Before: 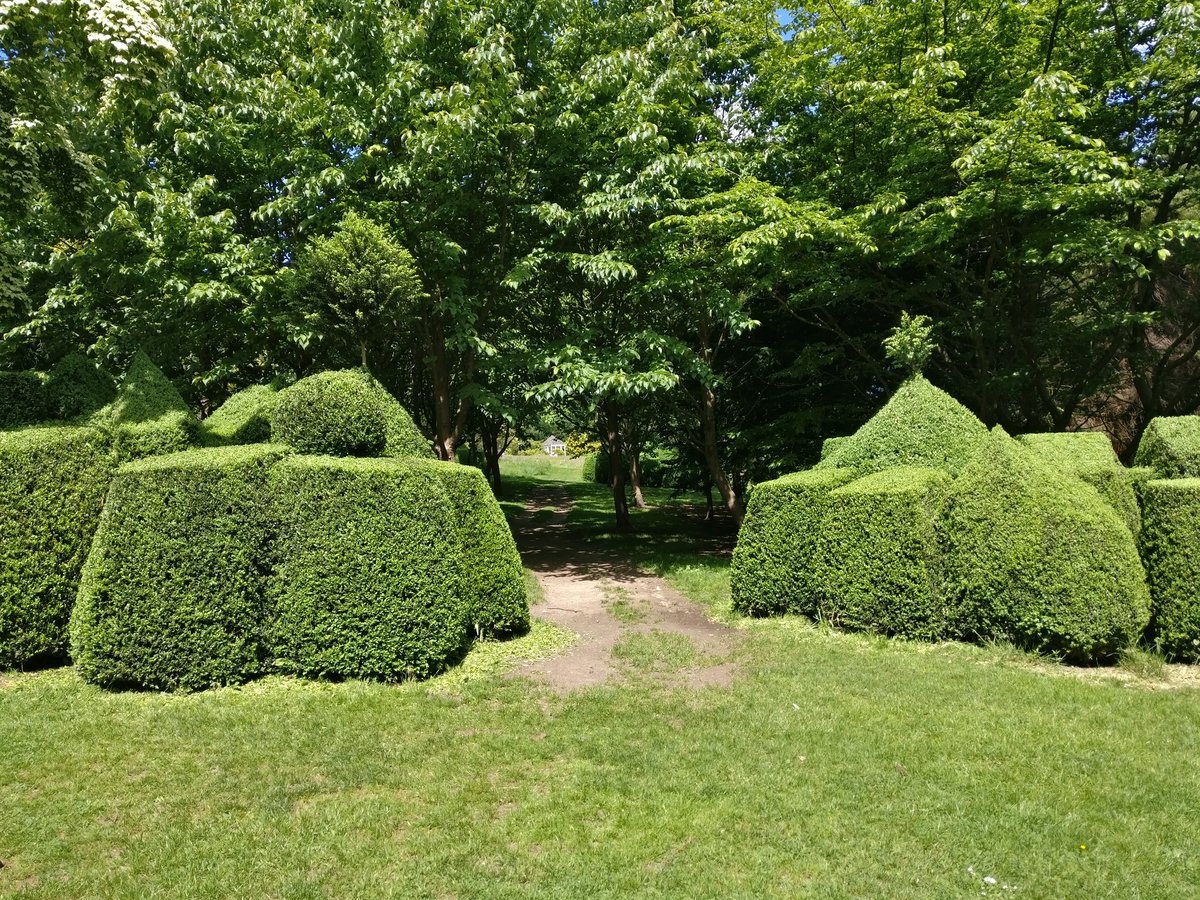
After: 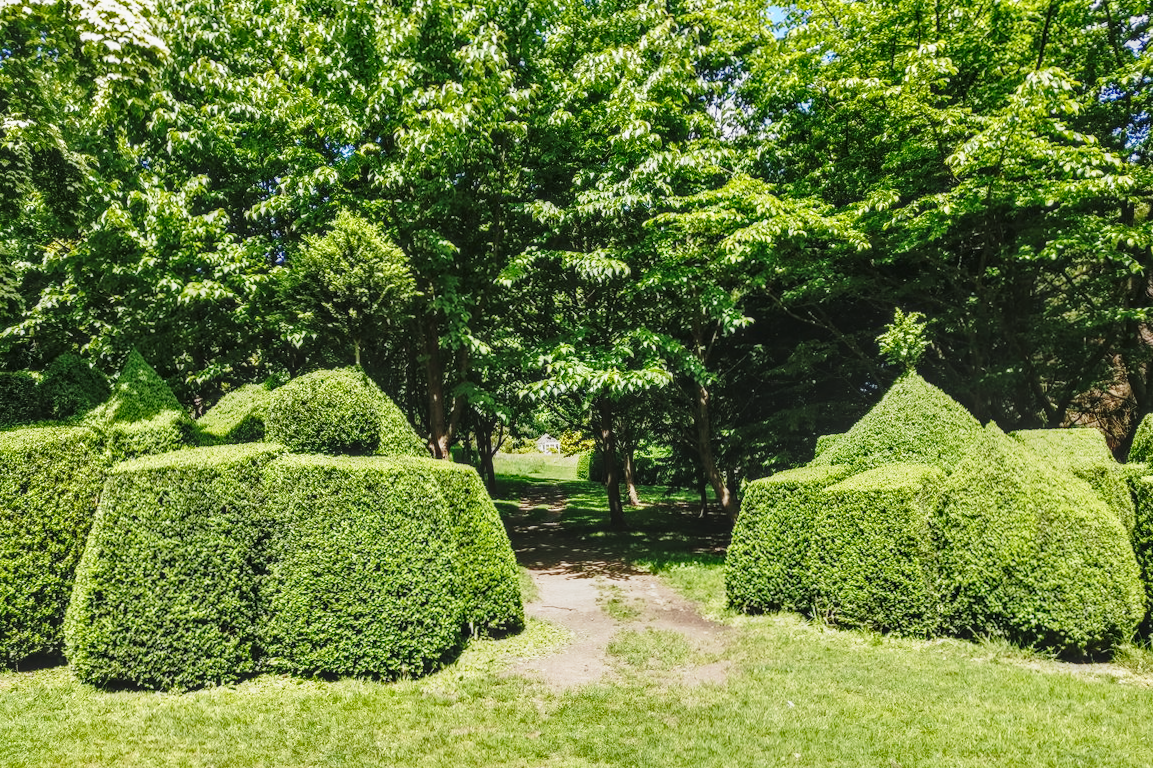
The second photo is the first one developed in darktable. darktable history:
crop and rotate: angle 0.2°, left 0.275%, right 3.127%, bottom 14.18%
local contrast: highlights 0%, shadows 0%, detail 133%
base curve: curves: ch0 [(0, 0) (0.028, 0.03) (0.121, 0.232) (0.46, 0.748) (0.859, 0.968) (1, 1)], preserve colors none
